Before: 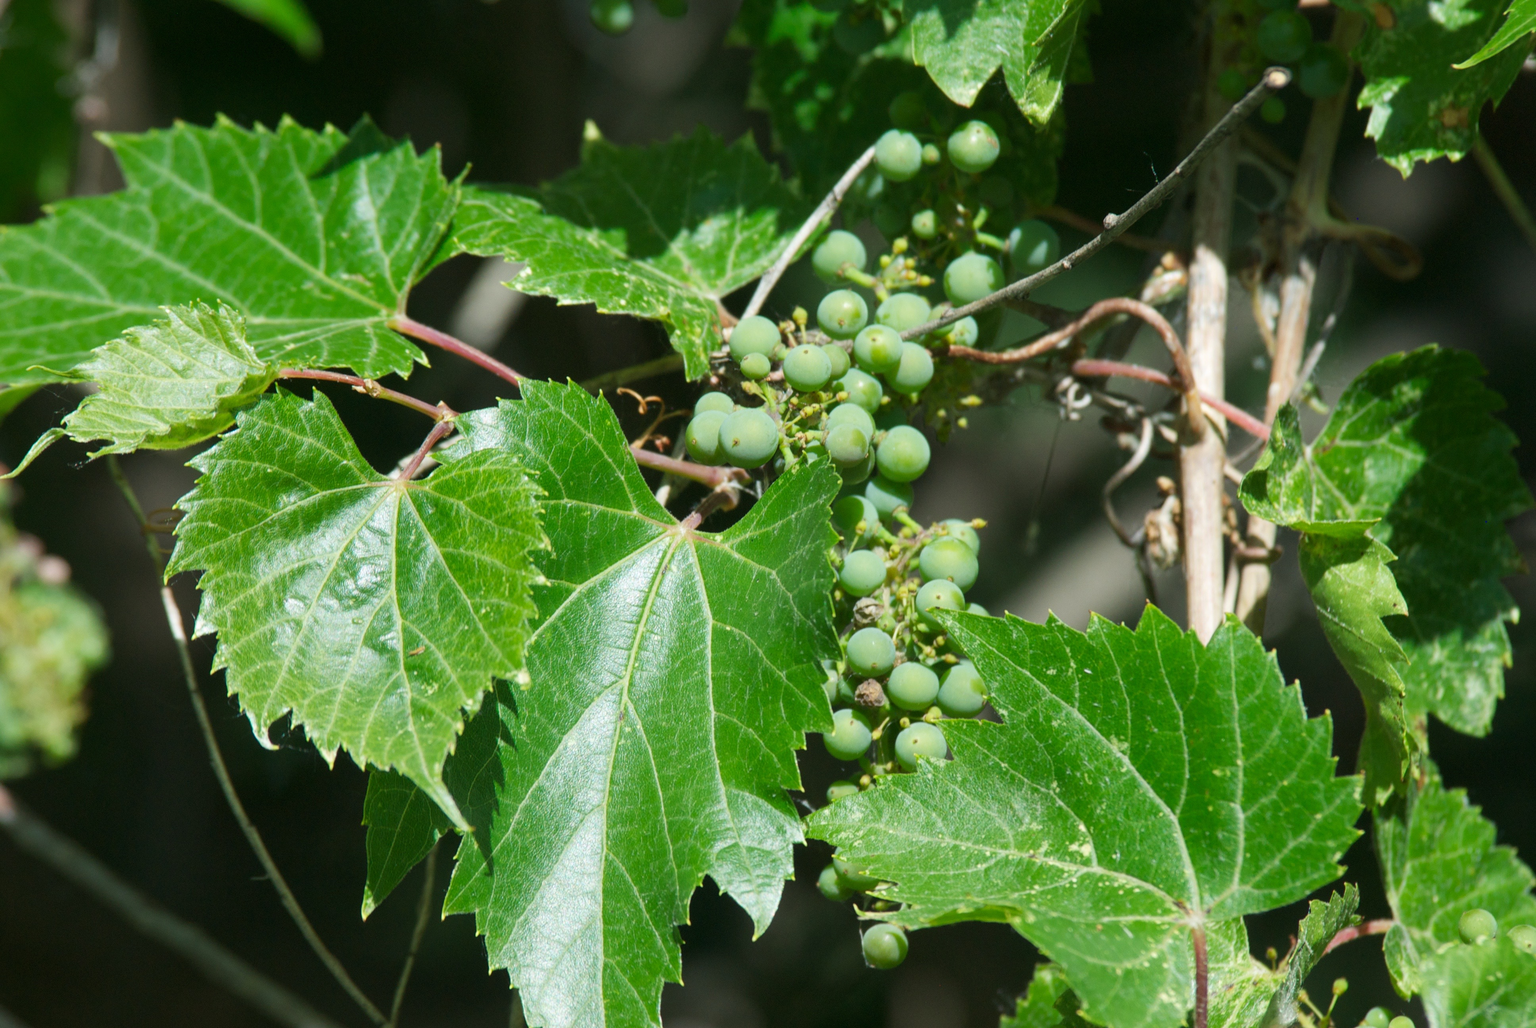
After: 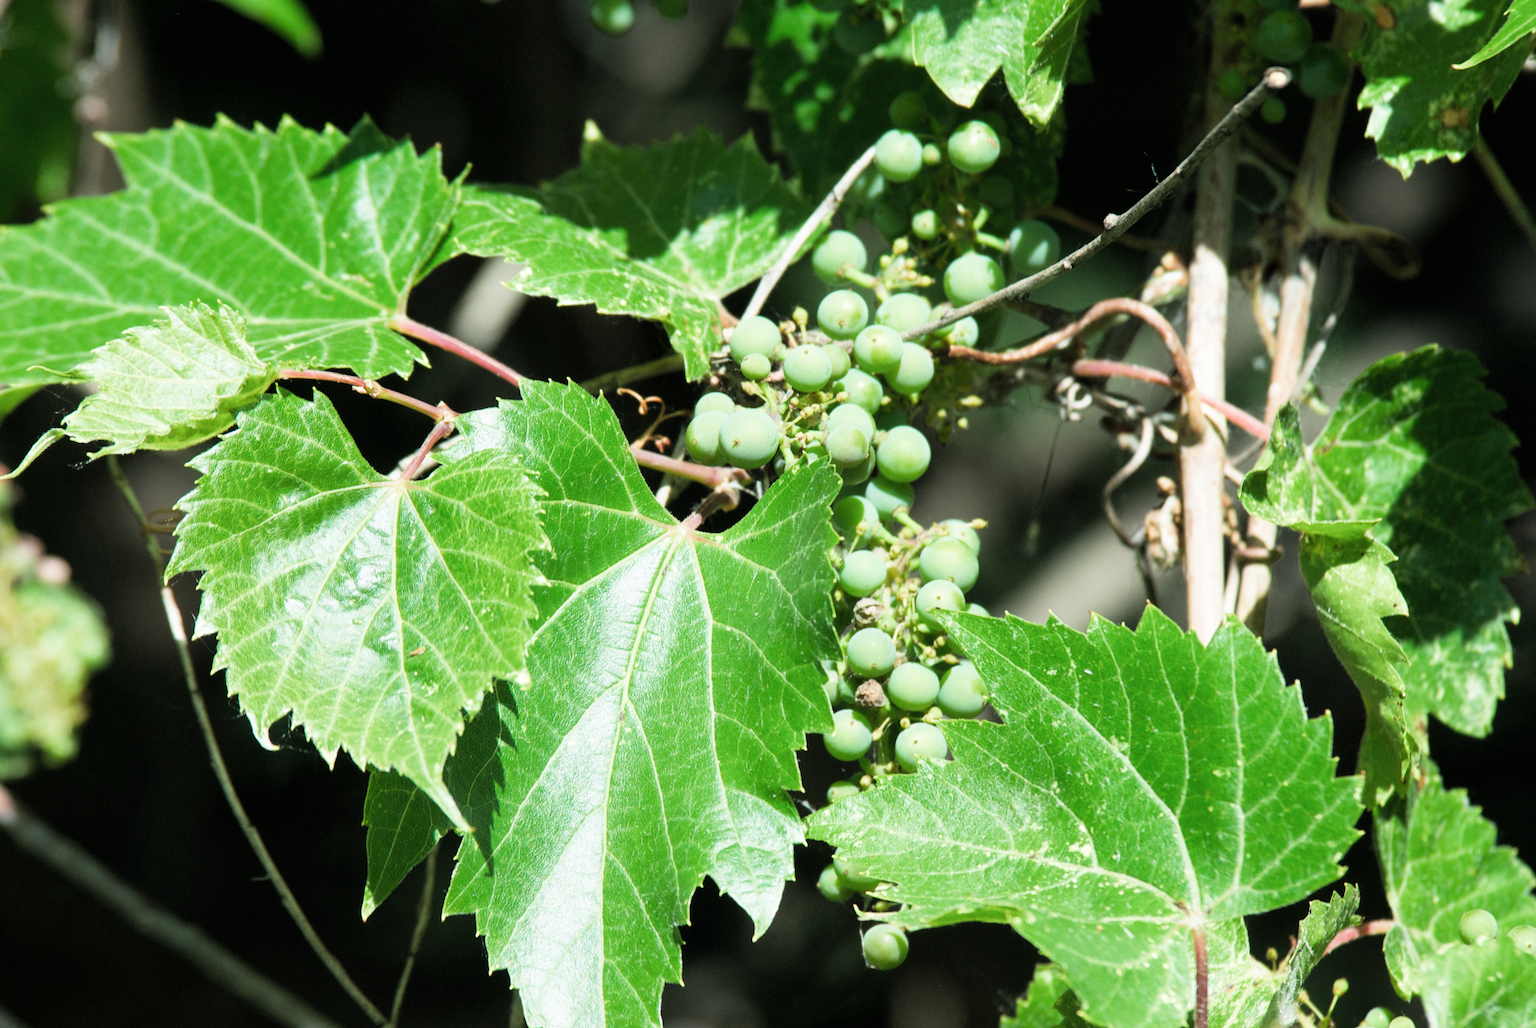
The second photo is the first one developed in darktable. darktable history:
filmic rgb: middle gray luminance 12.57%, black relative exposure -10.1 EV, white relative exposure 3.47 EV, threshold 3.04 EV, target black luminance 0%, hardness 5.78, latitude 45.14%, contrast 1.224, highlights saturation mix 3.57%, shadows ↔ highlights balance 26.85%, add noise in highlights 0, color science v3 (2019), use custom middle-gray values true, contrast in highlights soft, enable highlight reconstruction true
contrast brightness saturation: contrast 0.051, brightness 0.056, saturation 0.014
